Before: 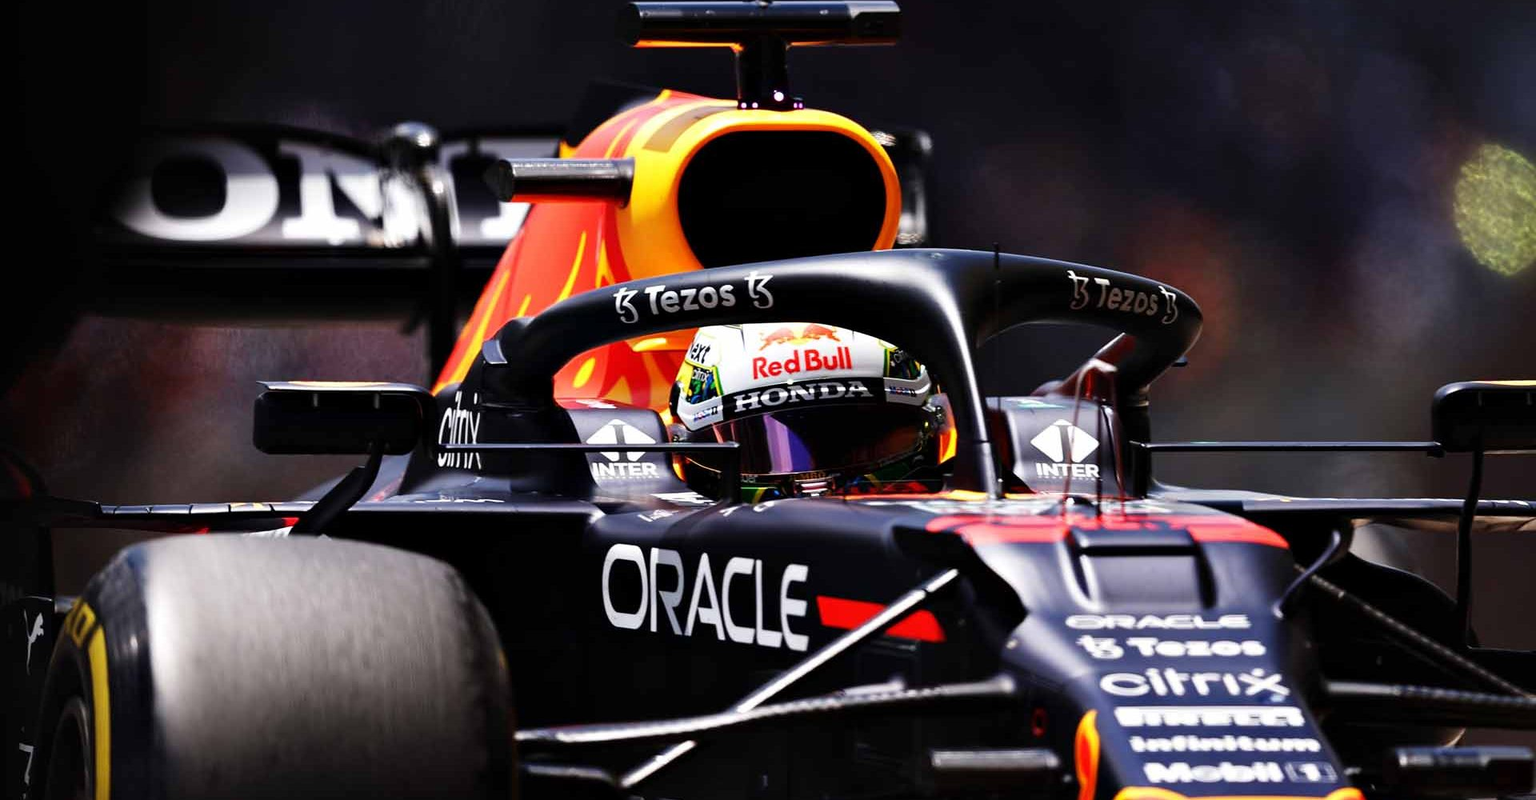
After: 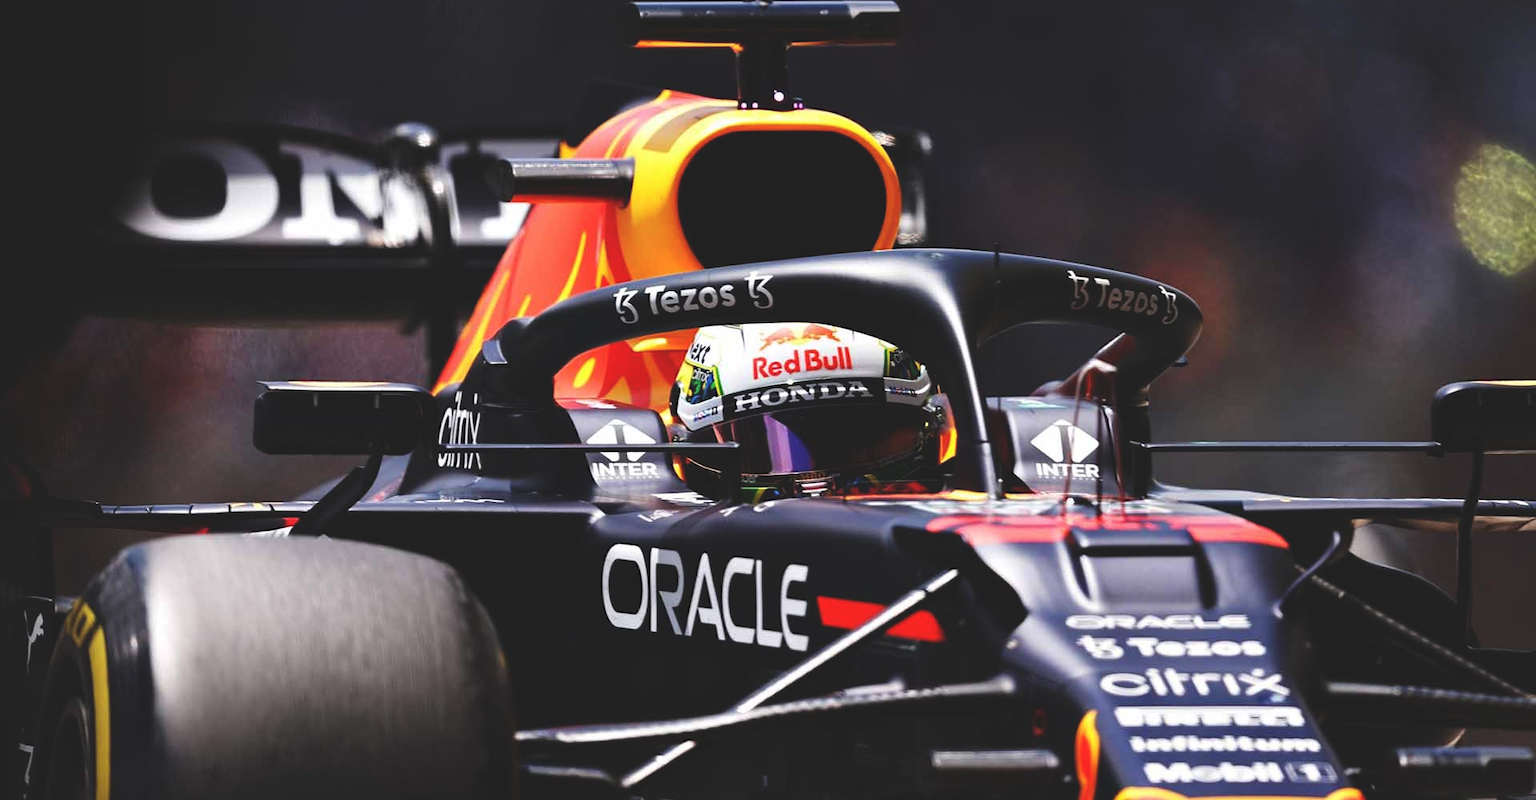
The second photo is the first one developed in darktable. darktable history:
exposure: black level correction -0.015, compensate highlight preservation false
